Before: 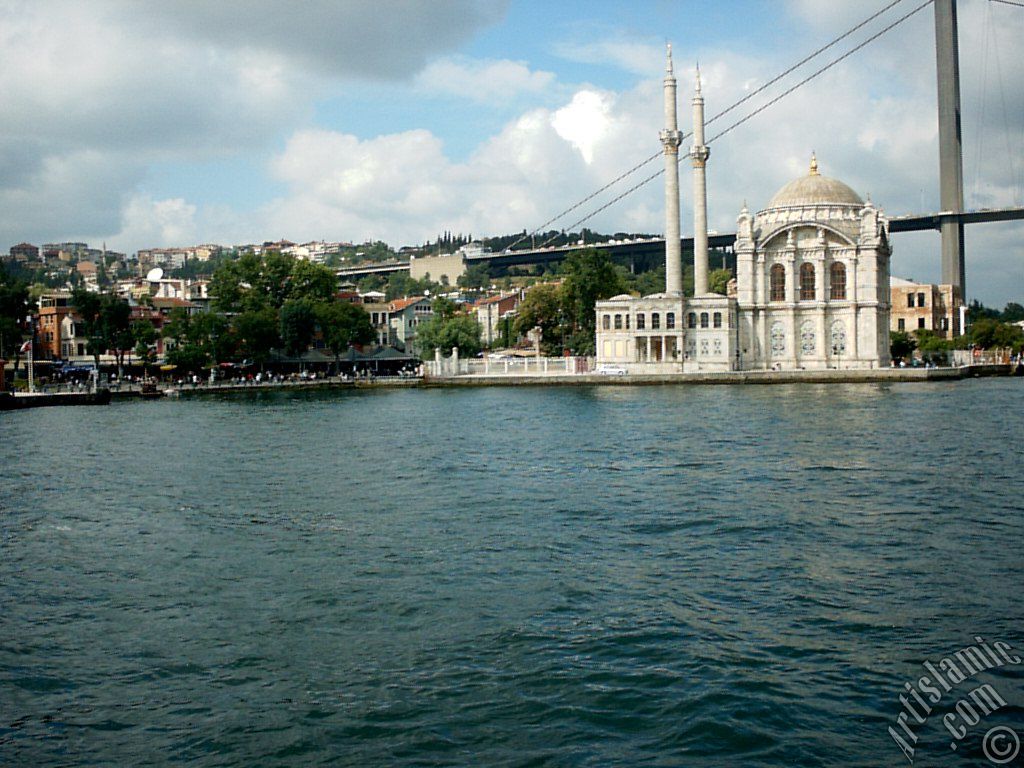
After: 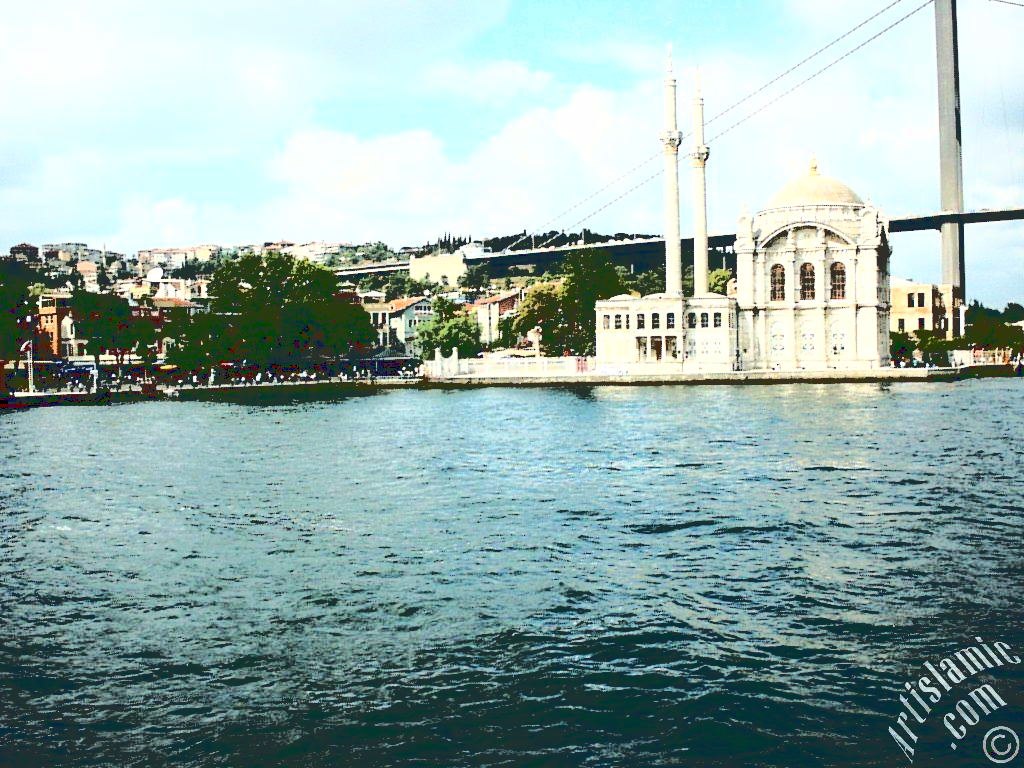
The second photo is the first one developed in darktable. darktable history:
base curve: curves: ch0 [(0.065, 0.026) (0.236, 0.358) (0.53, 0.546) (0.777, 0.841) (0.924, 0.992)], preserve colors average RGB
rgb curve: curves: ch0 [(0, 0) (0.21, 0.15) (0.24, 0.21) (0.5, 0.75) (0.75, 0.96) (0.89, 0.99) (1, 1)]; ch1 [(0, 0.02) (0.21, 0.13) (0.25, 0.2) (0.5, 0.67) (0.75, 0.9) (0.89, 0.97) (1, 1)]; ch2 [(0, 0.02) (0.21, 0.13) (0.25, 0.2) (0.5, 0.67) (0.75, 0.9) (0.89, 0.97) (1, 1)], compensate middle gray true
